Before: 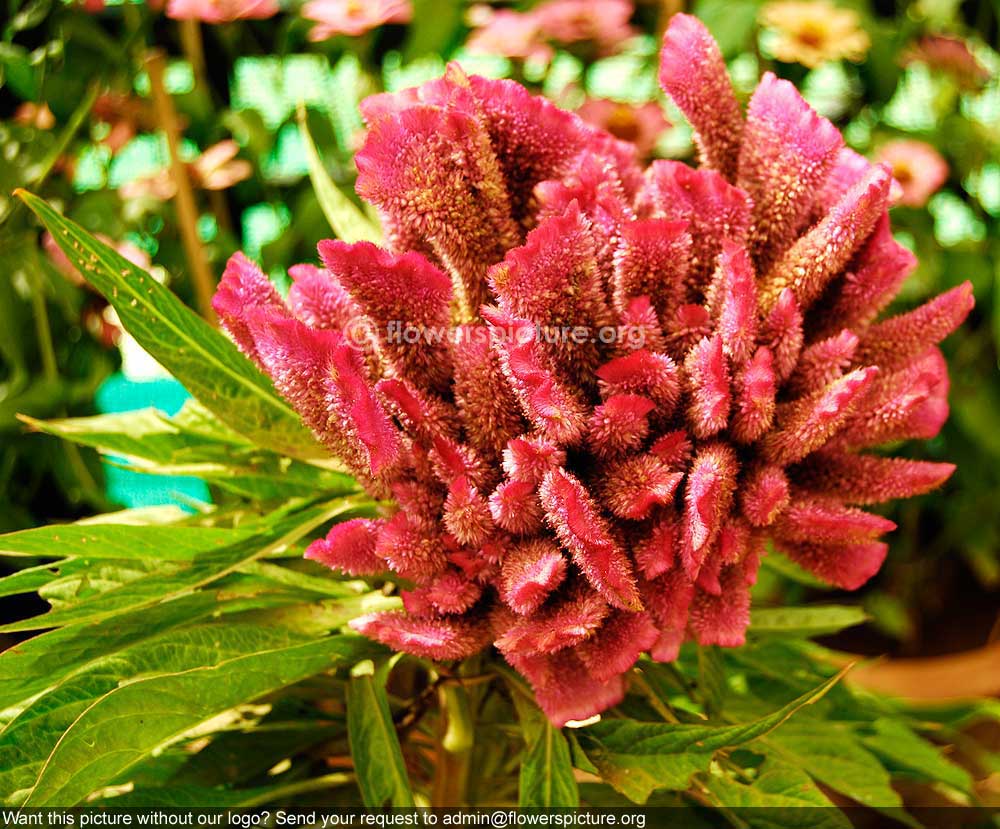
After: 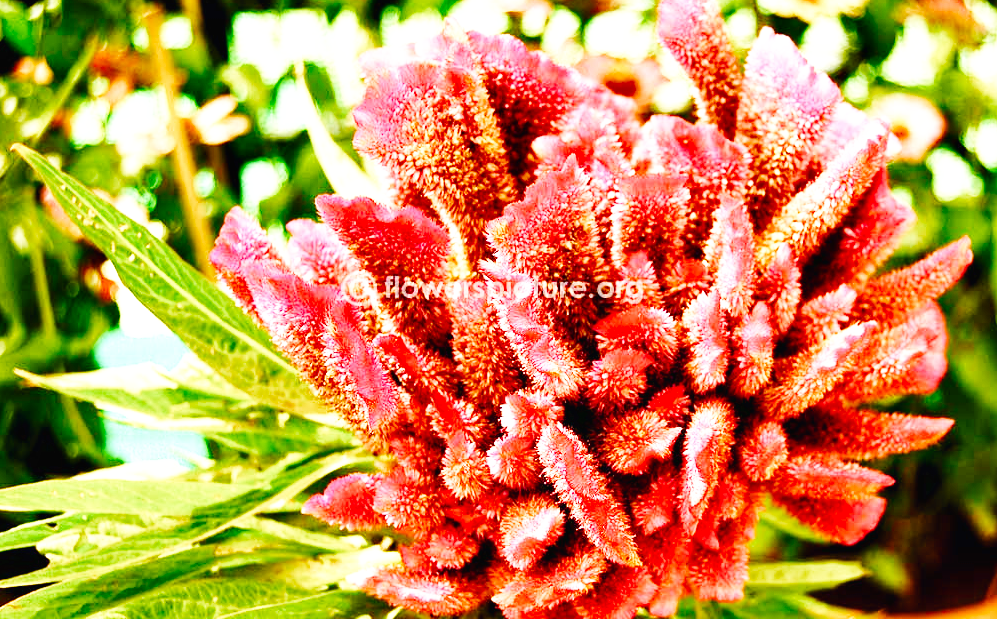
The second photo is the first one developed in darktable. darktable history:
crop: left 0.272%, top 5.511%, bottom 19.799%
shadows and highlights: soften with gaussian
base curve: curves: ch0 [(0, 0.003) (0.001, 0.002) (0.006, 0.004) (0.02, 0.022) (0.048, 0.086) (0.094, 0.234) (0.162, 0.431) (0.258, 0.629) (0.385, 0.8) (0.548, 0.918) (0.751, 0.988) (1, 1)], preserve colors none
color balance rgb: perceptual saturation grading › global saturation 0.475%, perceptual saturation grading › highlights -30.935%, perceptual saturation grading › shadows 20.533%, perceptual brilliance grading › global brilliance 12.366%, global vibrance 9.546%
